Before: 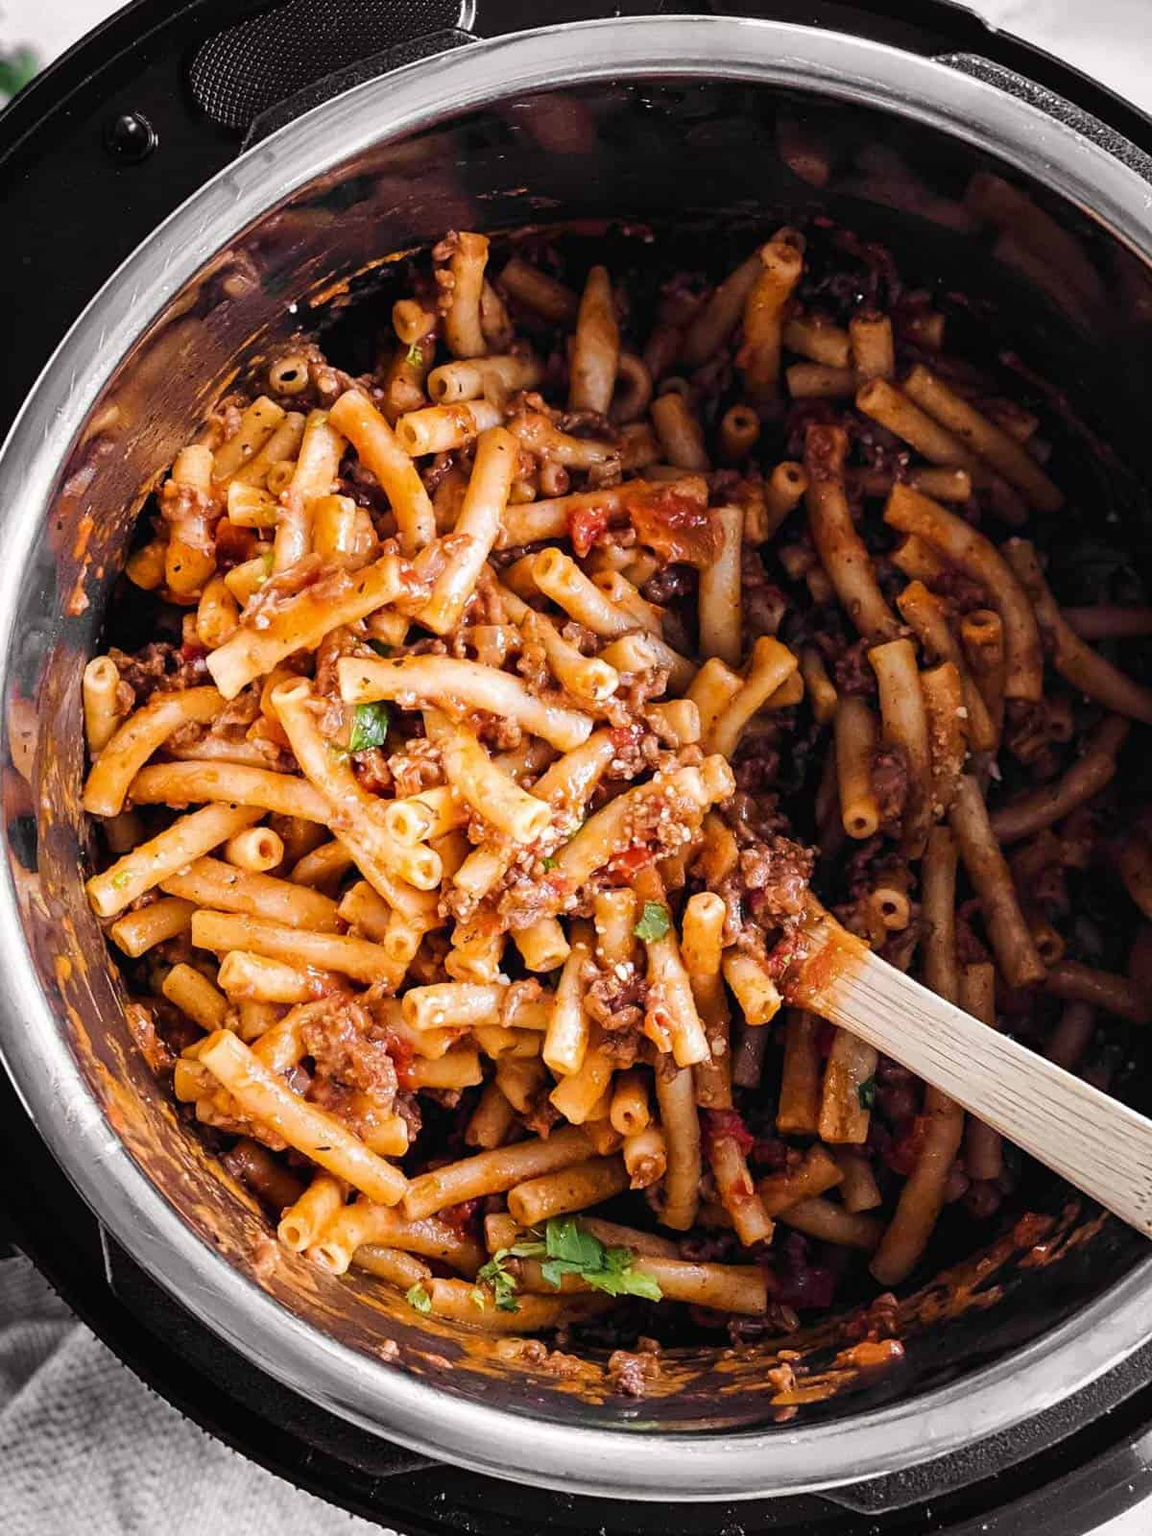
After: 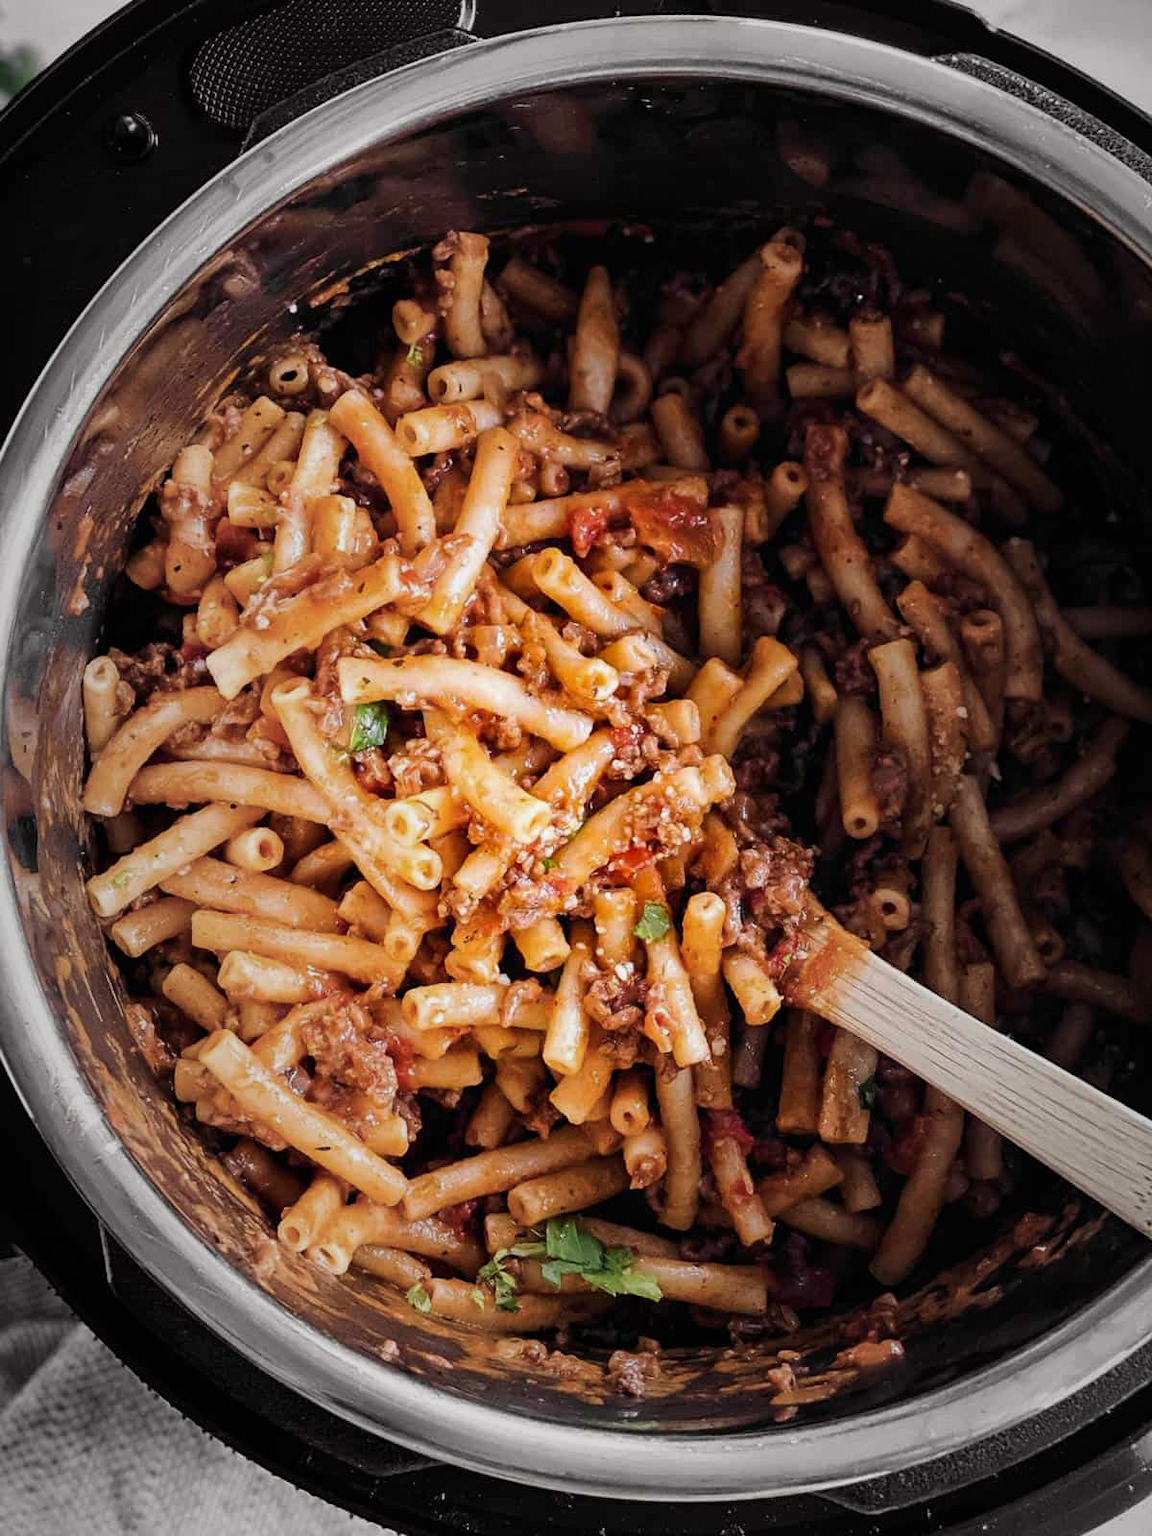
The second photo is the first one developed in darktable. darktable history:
exposure: black level correction 0.001, exposure -0.121 EV, compensate highlight preservation false
vignetting: fall-off start 18.12%, fall-off radius 137.41%, width/height ratio 0.616, shape 0.585
